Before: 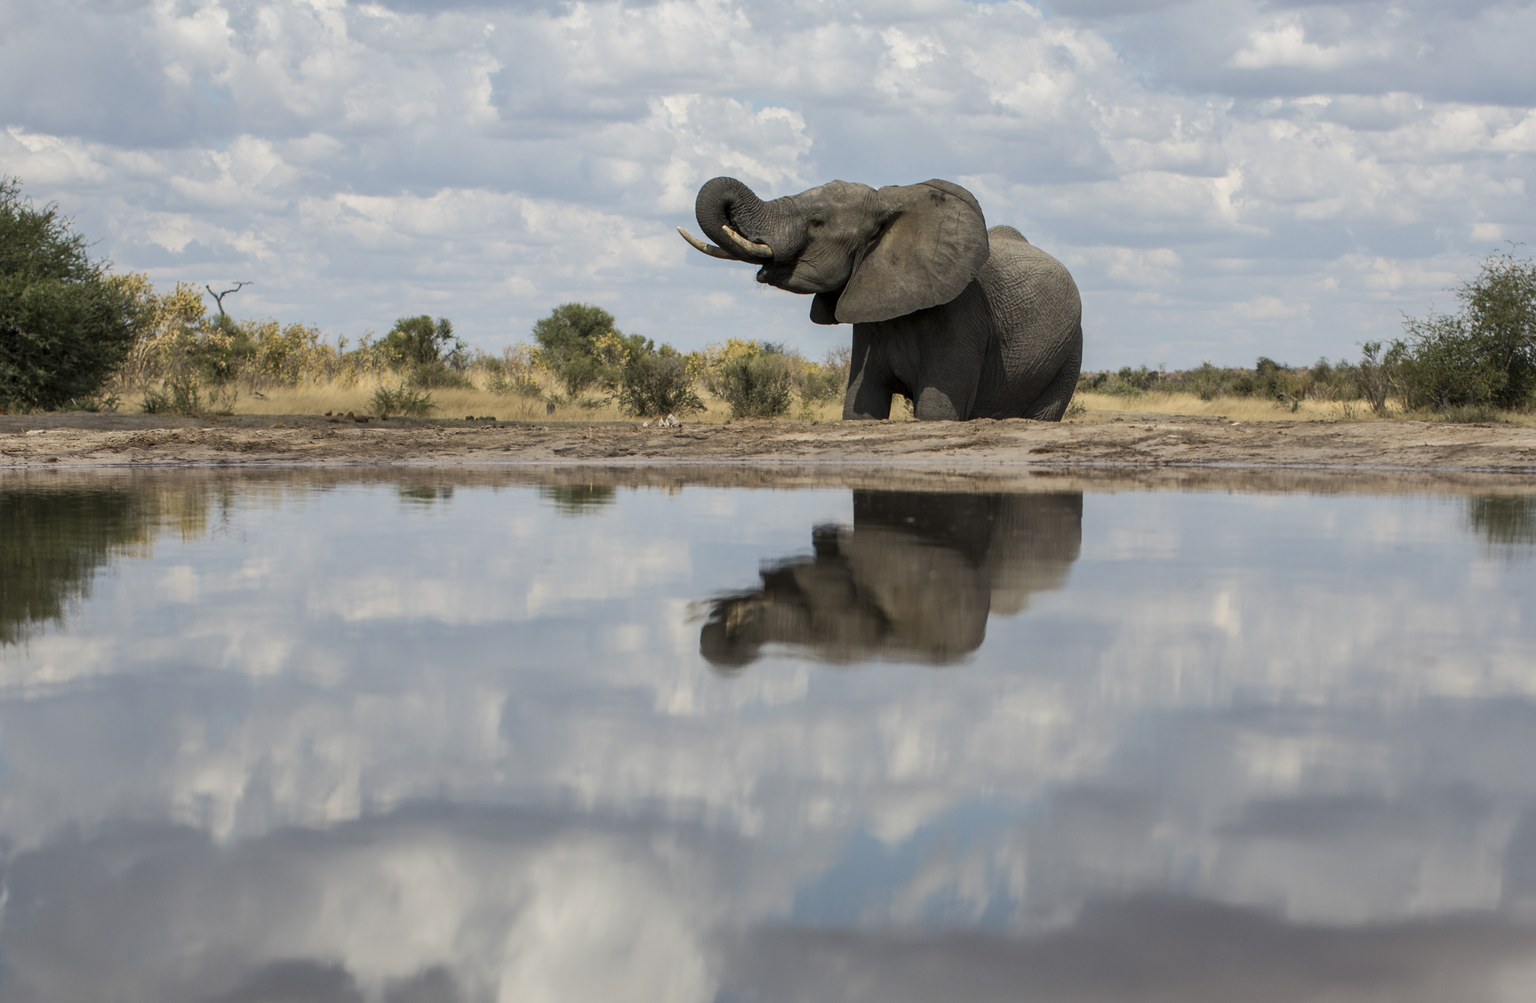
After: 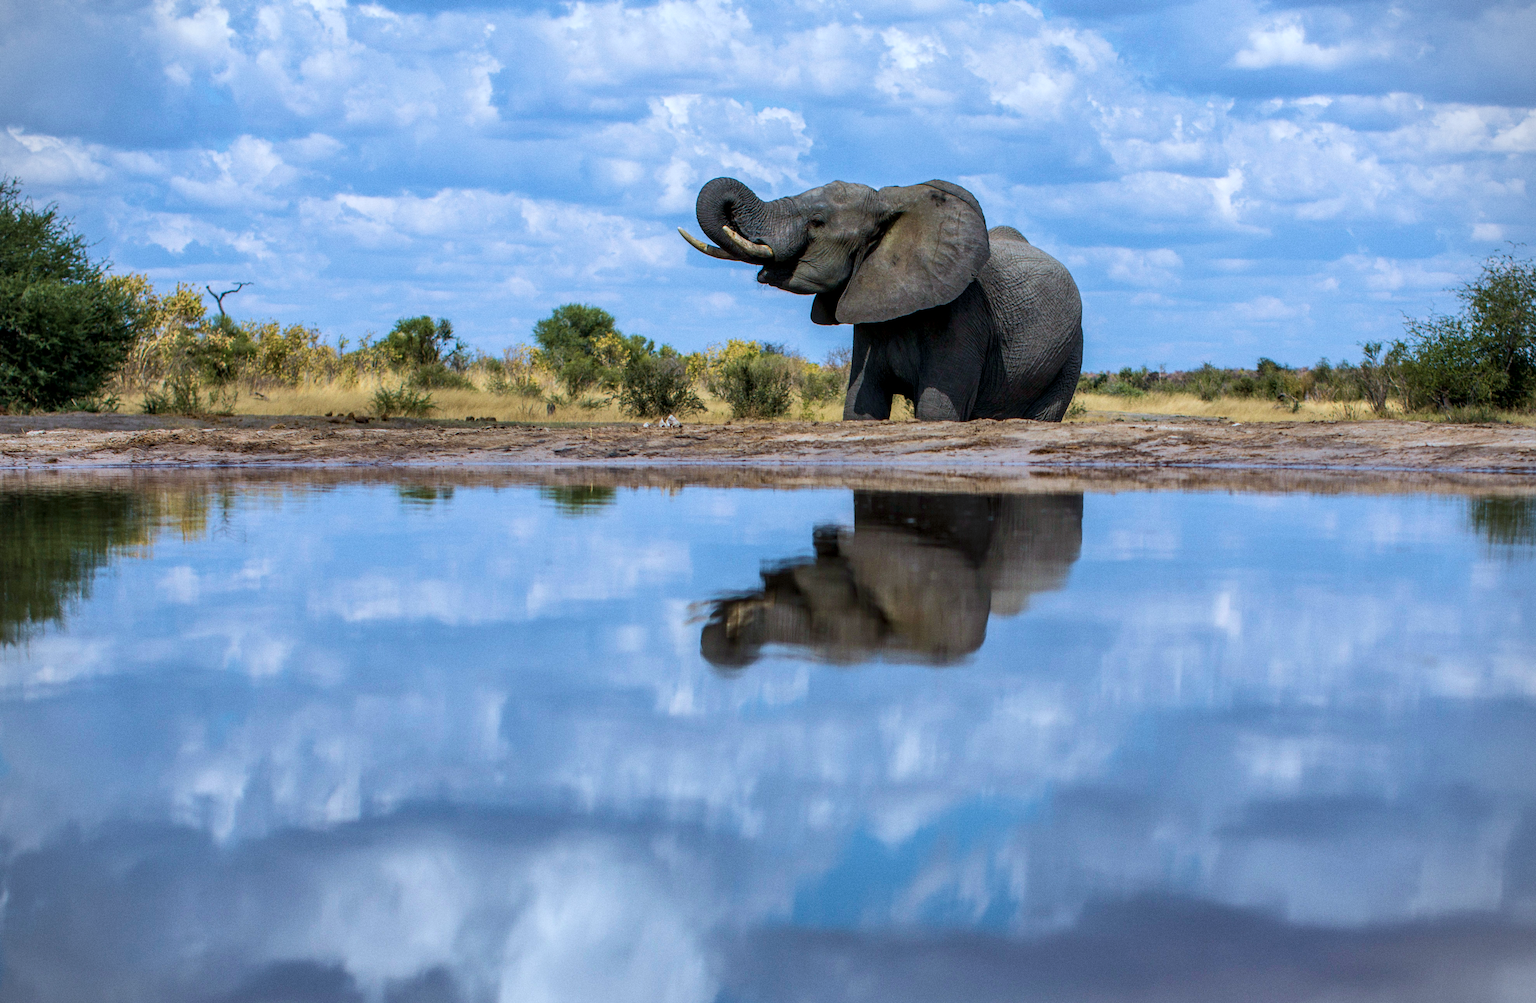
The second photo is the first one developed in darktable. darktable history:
velvia: strength 74%
white balance: red 0.948, green 1.02, blue 1.176
vignetting: fall-off start 91.19%
local contrast: detail 130%
grain: coarseness 0.09 ISO
